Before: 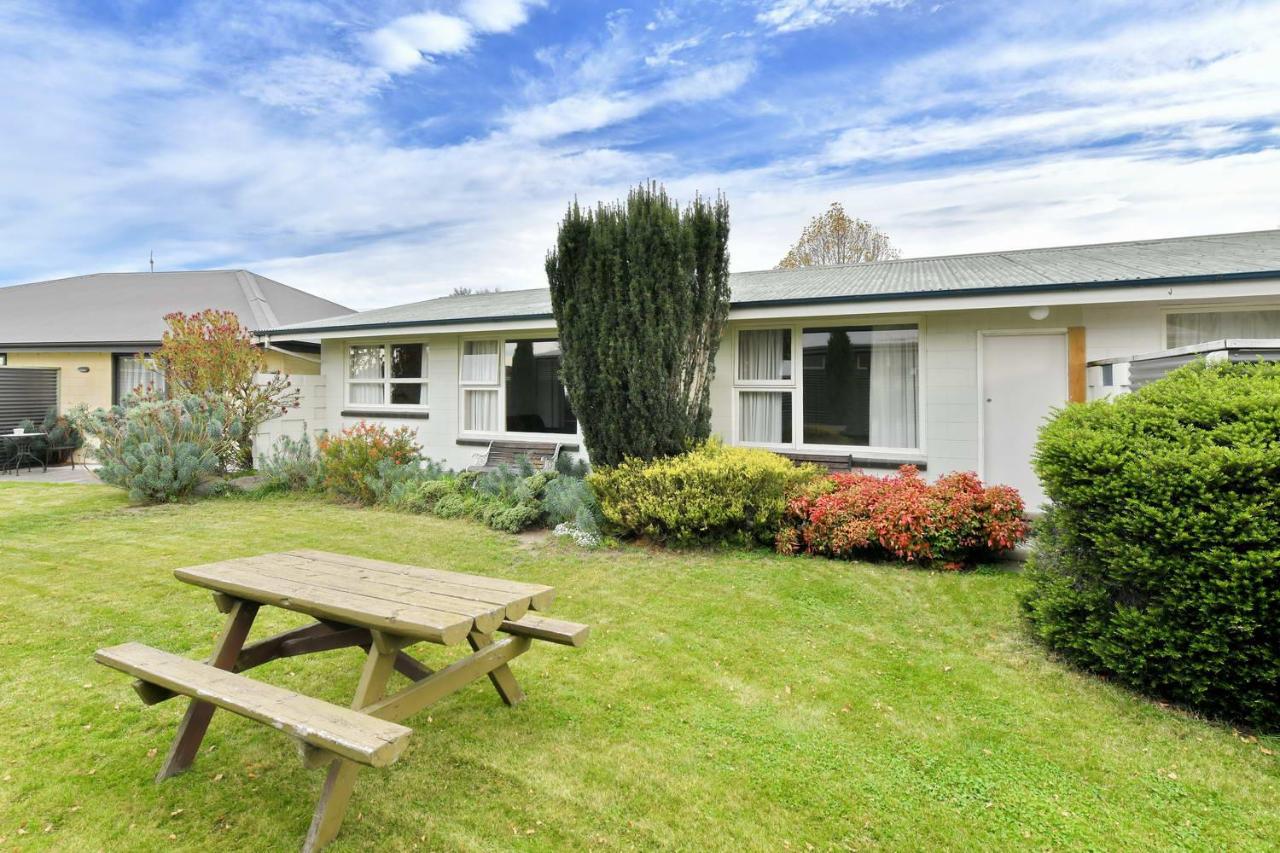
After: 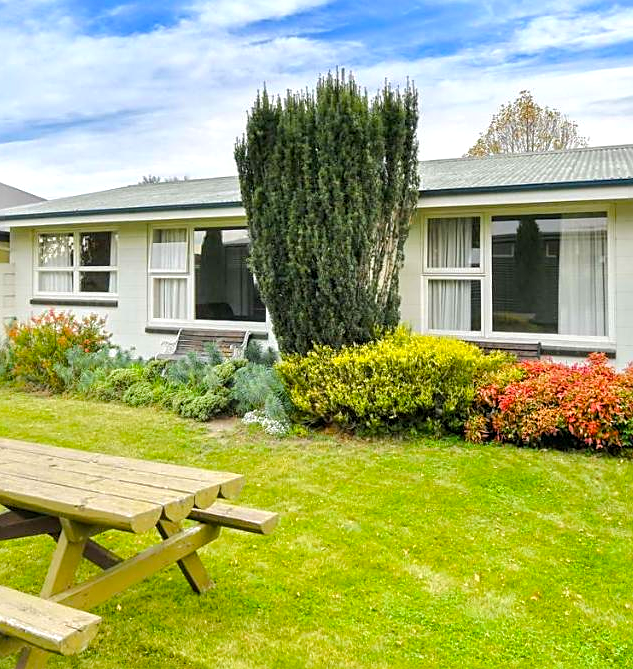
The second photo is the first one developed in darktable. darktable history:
exposure: exposure 0.131 EV, compensate highlight preservation false
color balance rgb: perceptual saturation grading › global saturation 25%, perceptual brilliance grading › mid-tones 10%, perceptual brilliance grading › shadows 15%, global vibrance 20%
local contrast: on, module defaults
crop and rotate: angle 0.02°, left 24.353%, top 13.219%, right 26.156%, bottom 8.224%
sharpen: on, module defaults
